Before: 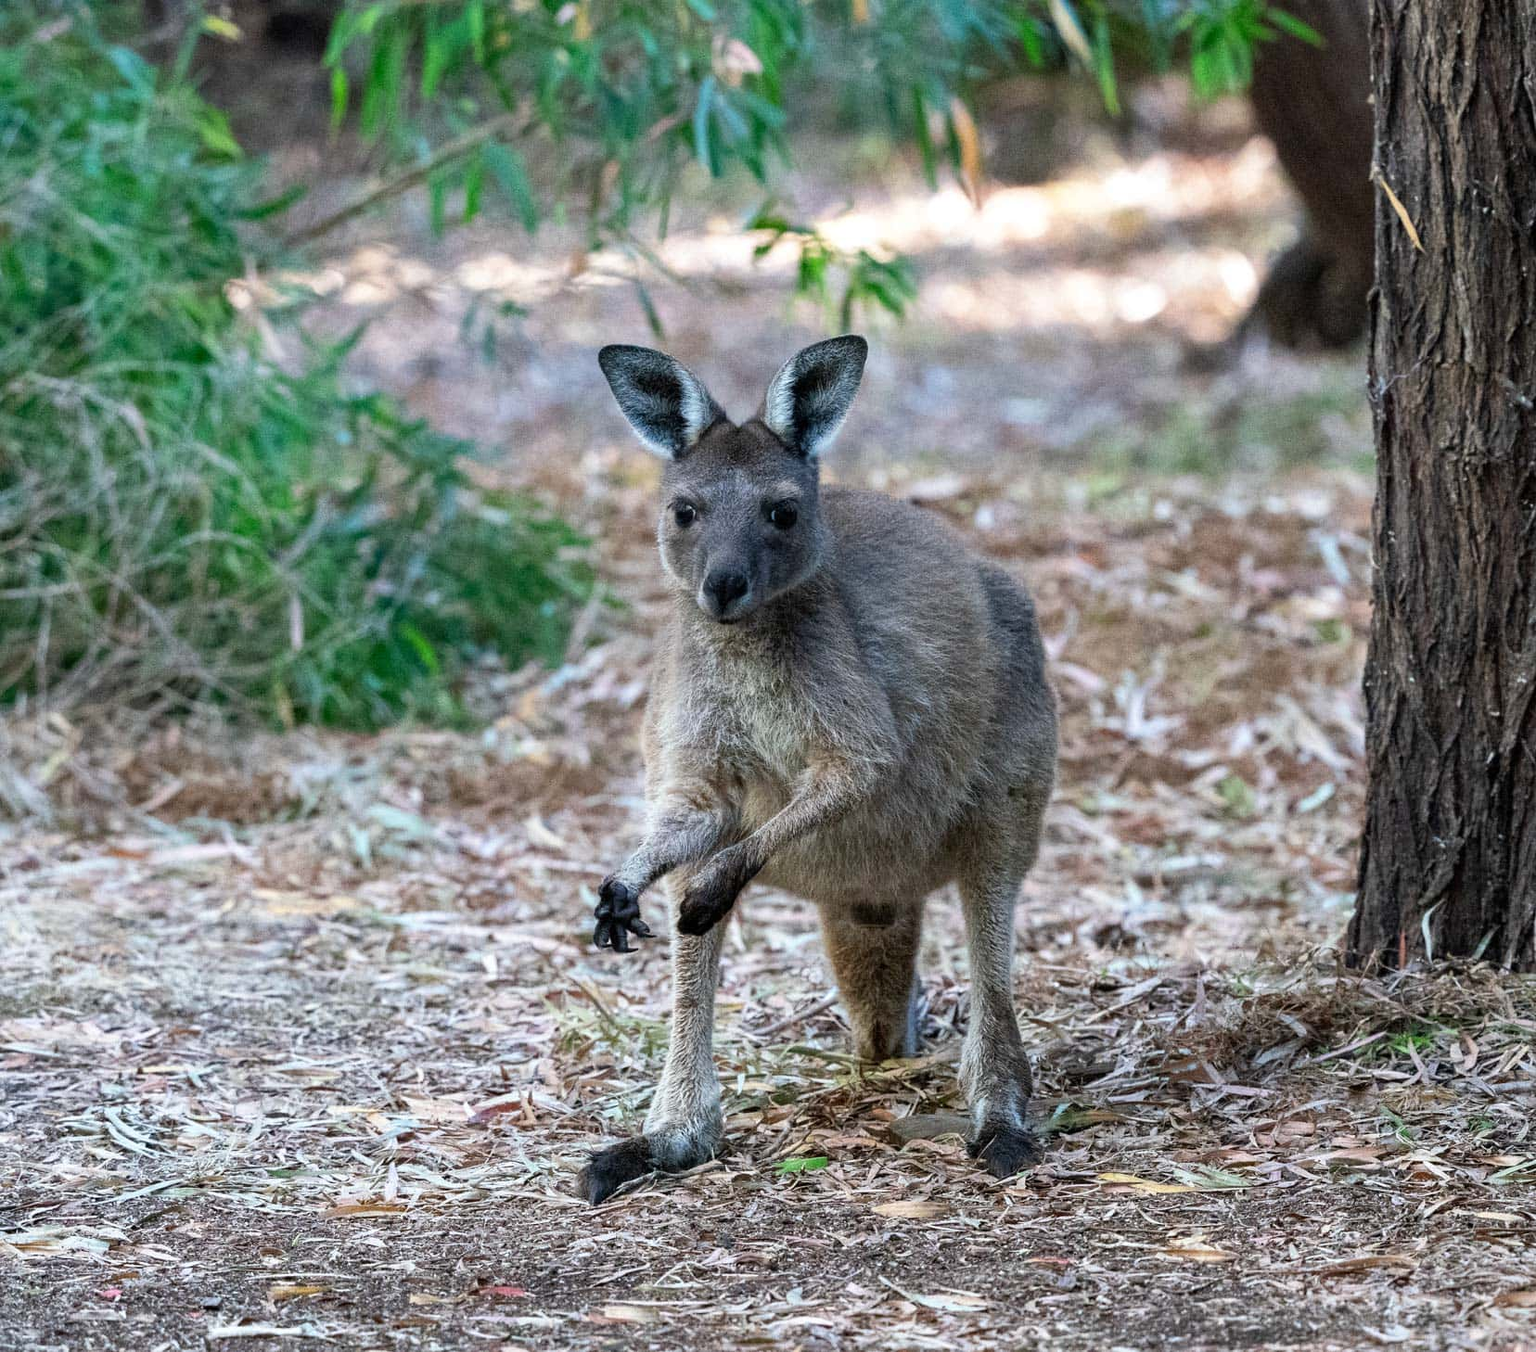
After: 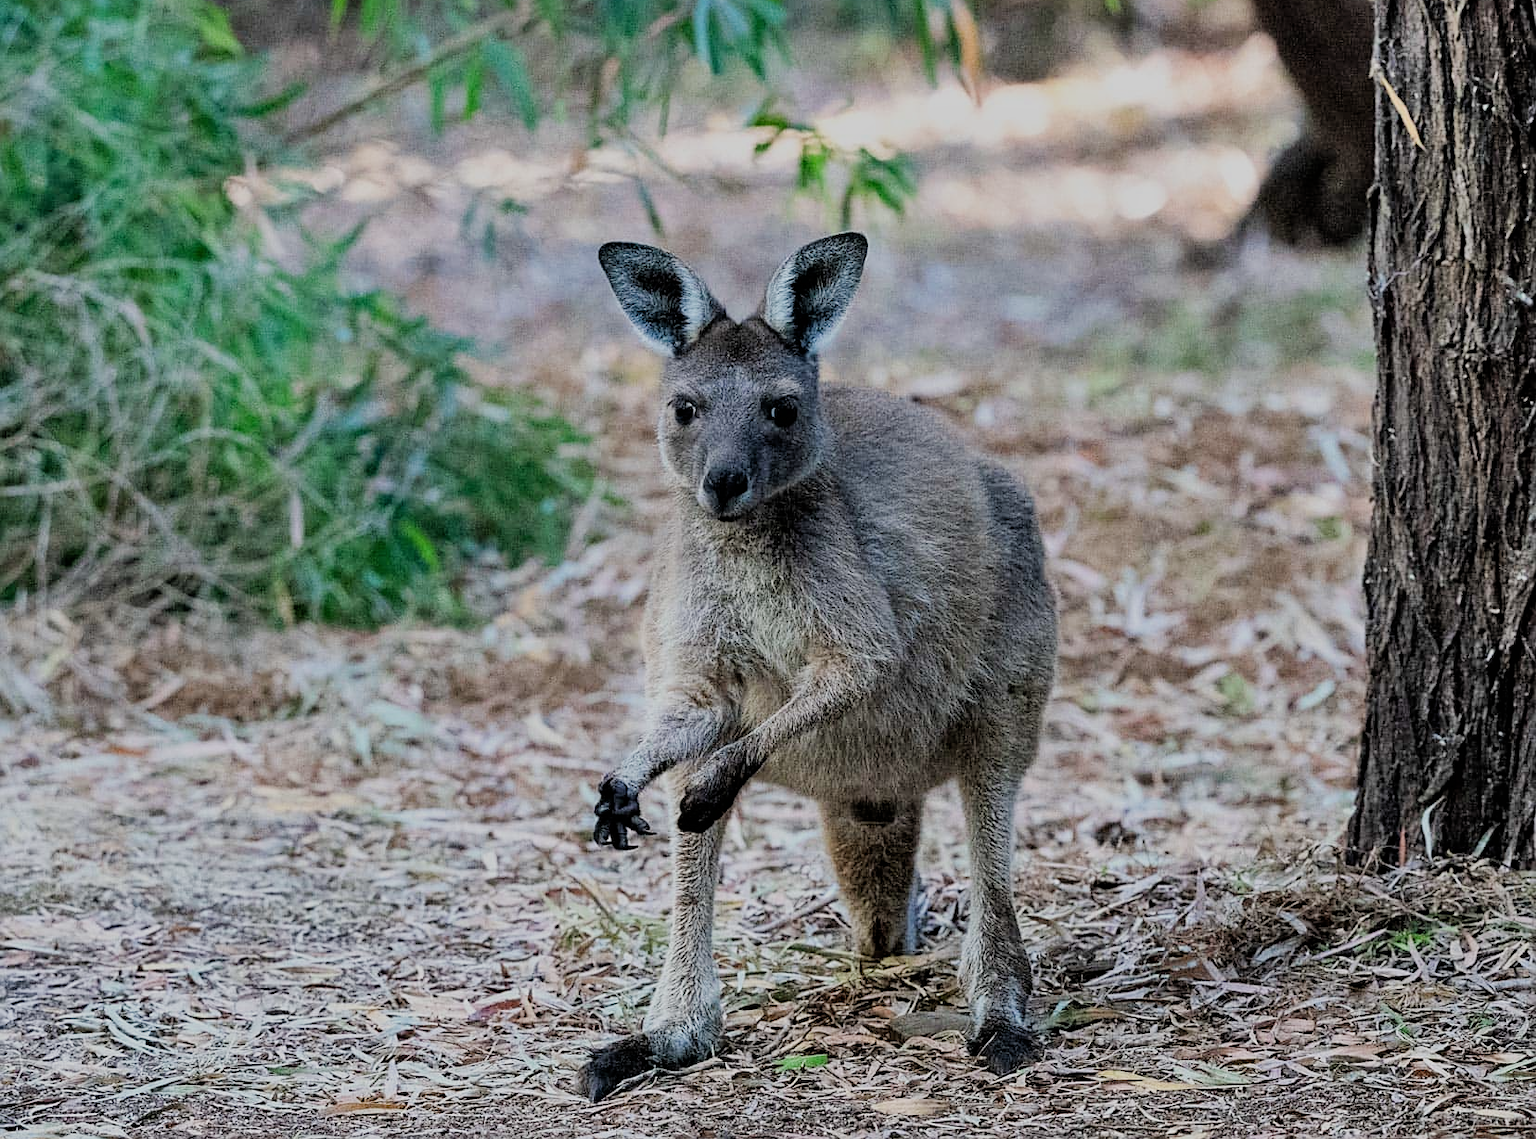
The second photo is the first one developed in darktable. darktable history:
crop: top 7.624%, bottom 8.044%
filmic rgb: black relative exposure -7.11 EV, white relative exposure 5.36 EV, hardness 3.03
shadows and highlights: soften with gaussian
color zones: curves: ch0 [(0, 0.5) (0.143, 0.52) (0.286, 0.5) (0.429, 0.5) (0.571, 0.5) (0.714, 0.5) (0.857, 0.5) (1, 0.5)]; ch1 [(0, 0.489) (0.155, 0.45) (0.286, 0.466) (0.429, 0.5) (0.571, 0.5) (0.714, 0.5) (0.857, 0.5) (1, 0.489)]
sharpen: on, module defaults
